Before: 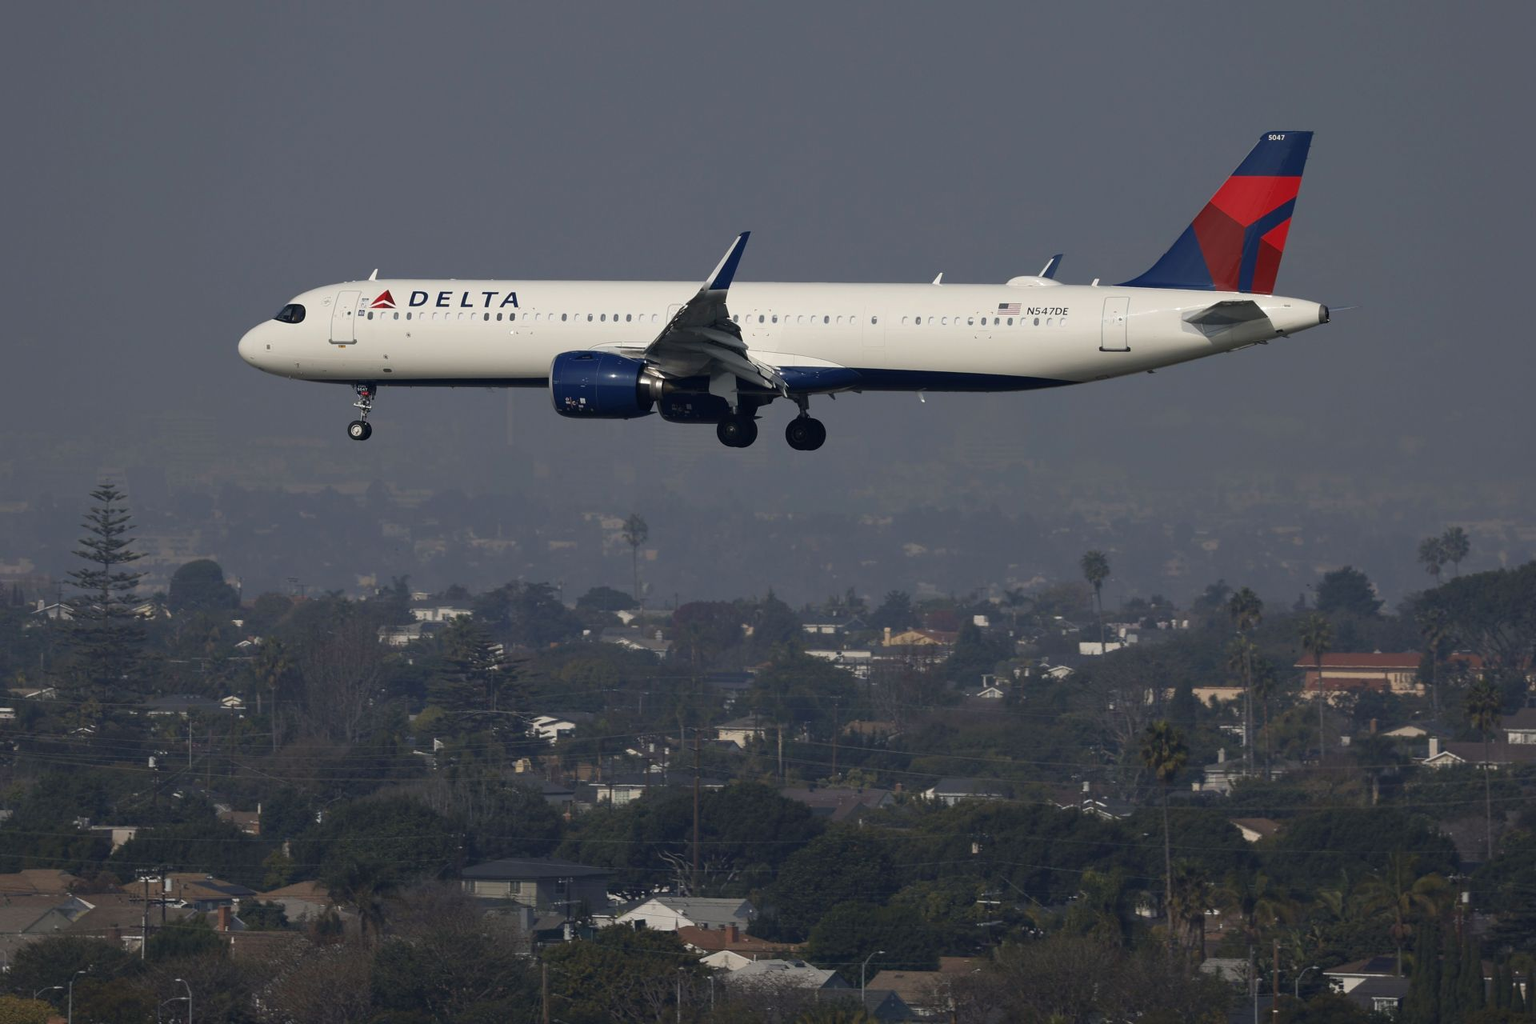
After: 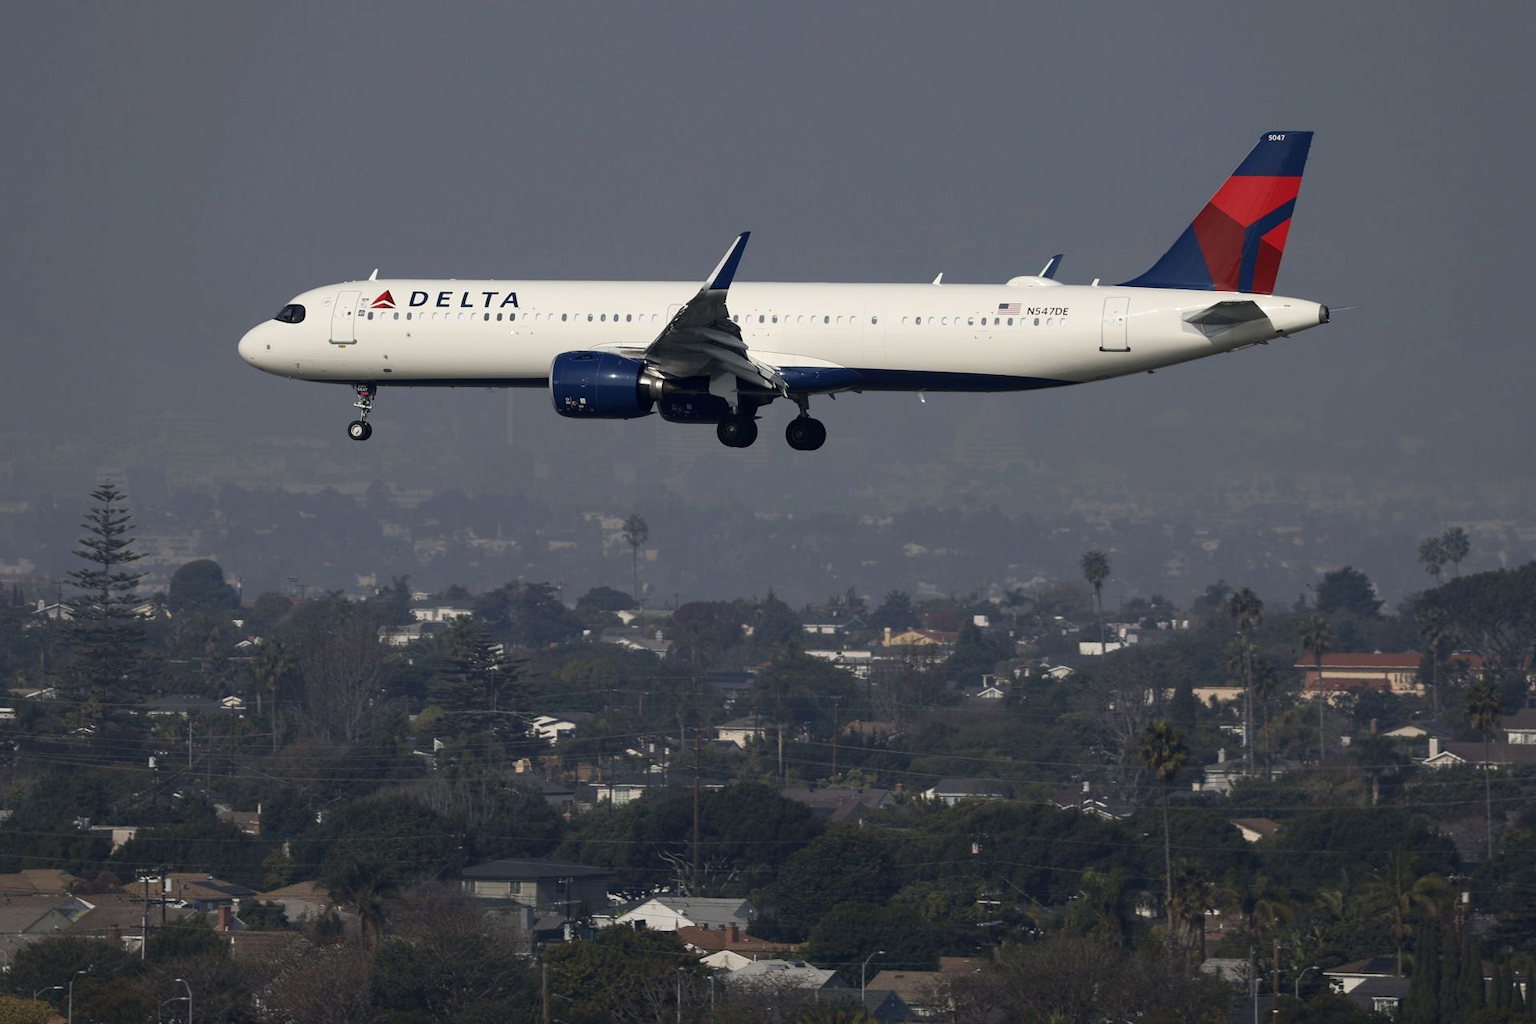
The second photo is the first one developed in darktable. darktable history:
contrast brightness saturation: contrast 0.146, brightness 0.042
exposure: compensate highlight preservation false
local contrast: highlights 102%, shadows 99%, detail 120%, midtone range 0.2
